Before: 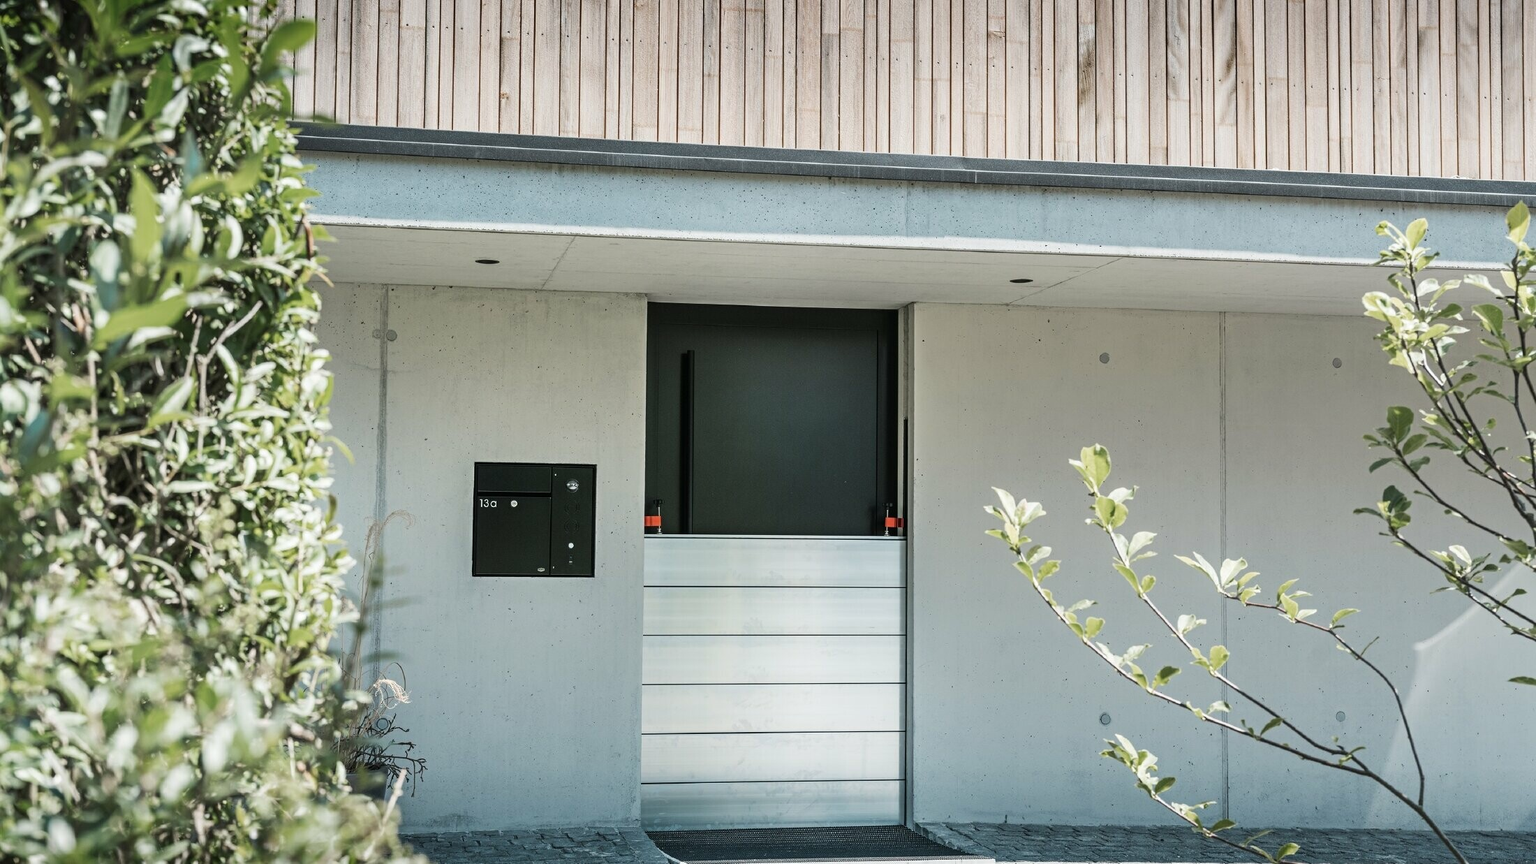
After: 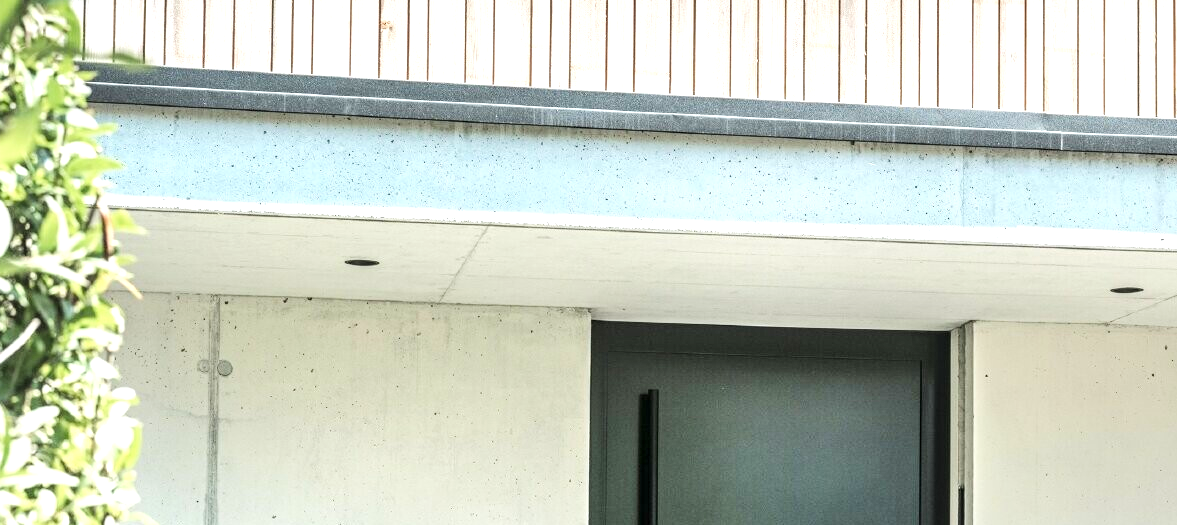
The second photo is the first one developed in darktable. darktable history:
crop: left 15.291%, top 9.104%, right 31.175%, bottom 48.396%
local contrast: on, module defaults
tone curve: curves: ch0 [(0, 0) (0.091, 0.066) (0.184, 0.16) (0.491, 0.519) (0.748, 0.765) (1, 0.919)]; ch1 [(0, 0) (0.179, 0.173) (0.322, 0.32) (0.424, 0.424) (0.502, 0.504) (0.56, 0.575) (0.631, 0.675) (0.777, 0.806) (1, 1)]; ch2 [(0, 0) (0.434, 0.447) (0.485, 0.495) (0.524, 0.563) (0.676, 0.691) (1, 1)], color space Lab, linked channels, preserve colors none
exposure: black level correction 0, exposure 1.469 EV, compensate exposure bias true, compensate highlight preservation false
base curve: preserve colors none
